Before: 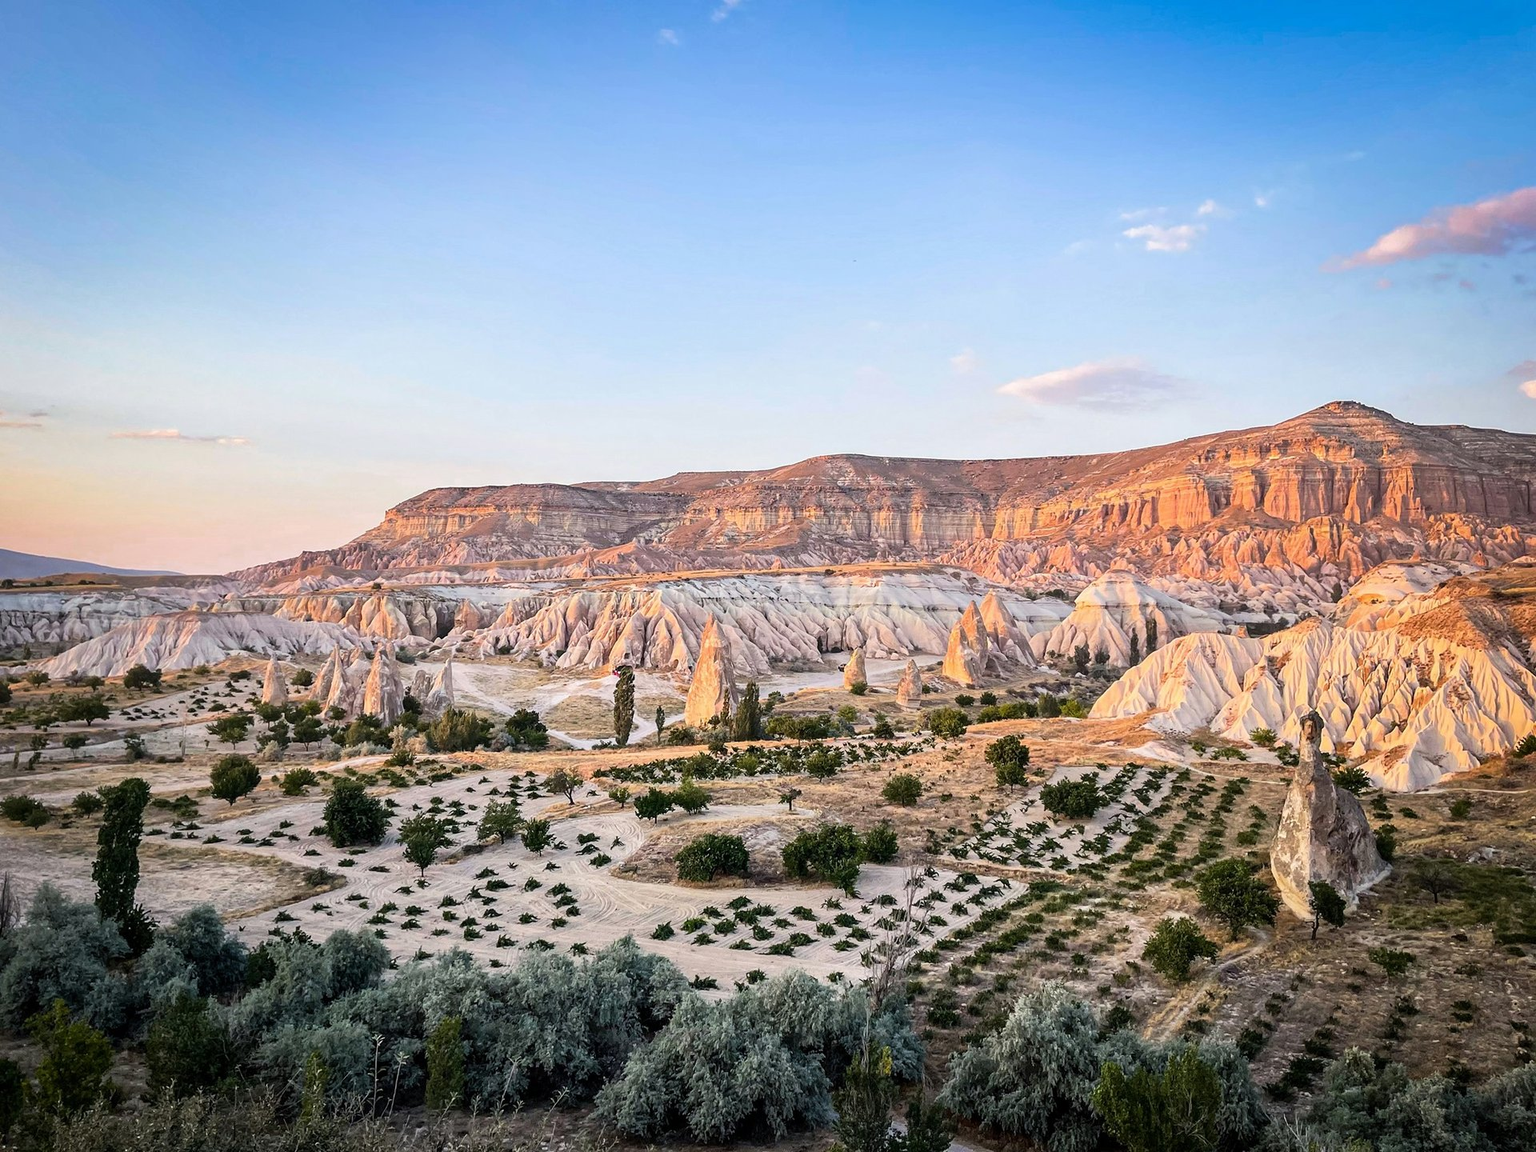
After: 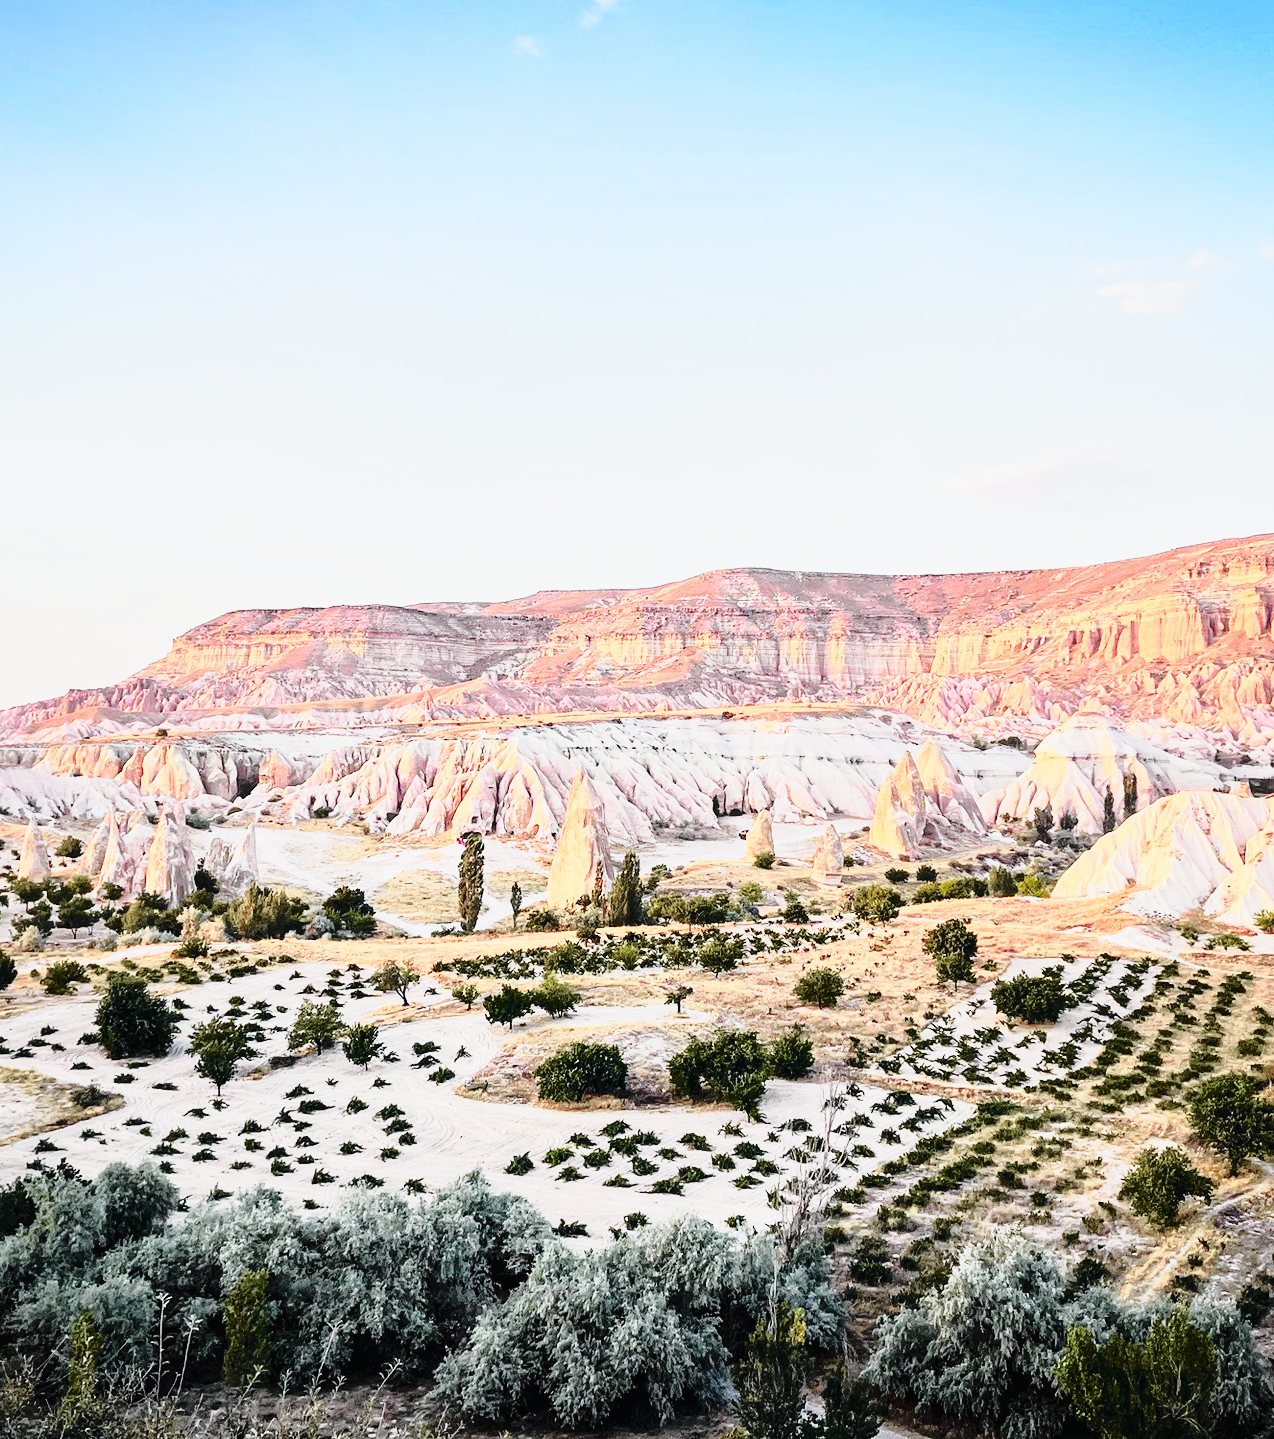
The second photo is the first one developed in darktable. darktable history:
base curve: curves: ch0 [(0, 0) (0.032, 0.037) (0.105, 0.228) (0.435, 0.76) (0.856, 0.983) (1, 1)], preserve colors none
crop and rotate: left 16.125%, right 17.516%
tone curve: curves: ch0 [(0, 0.009) (0.105, 0.08) (0.195, 0.18) (0.283, 0.316) (0.384, 0.434) (0.485, 0.531) (0.638, 0.69) (0.81, 0.872) (1, 0.977)]; ch1 [(0, 0) (0.161, 0.092) (0.35, 0.33) (0.379, 0.401) (0.456, 0.469) (0.502, 0.5) (0.525, 0.518) (0.586, 0.617) (0.635, 0.655) (1, 1)]; ch2 [(0, 0) (0.371, 0.362) (0.437, 0.437) (0.48, 0.49) (0.53, 0.515) (0.56, 0.571) (0.622, 0.606) (1, 1)], color space Lab, independent channels, preserve colors none
